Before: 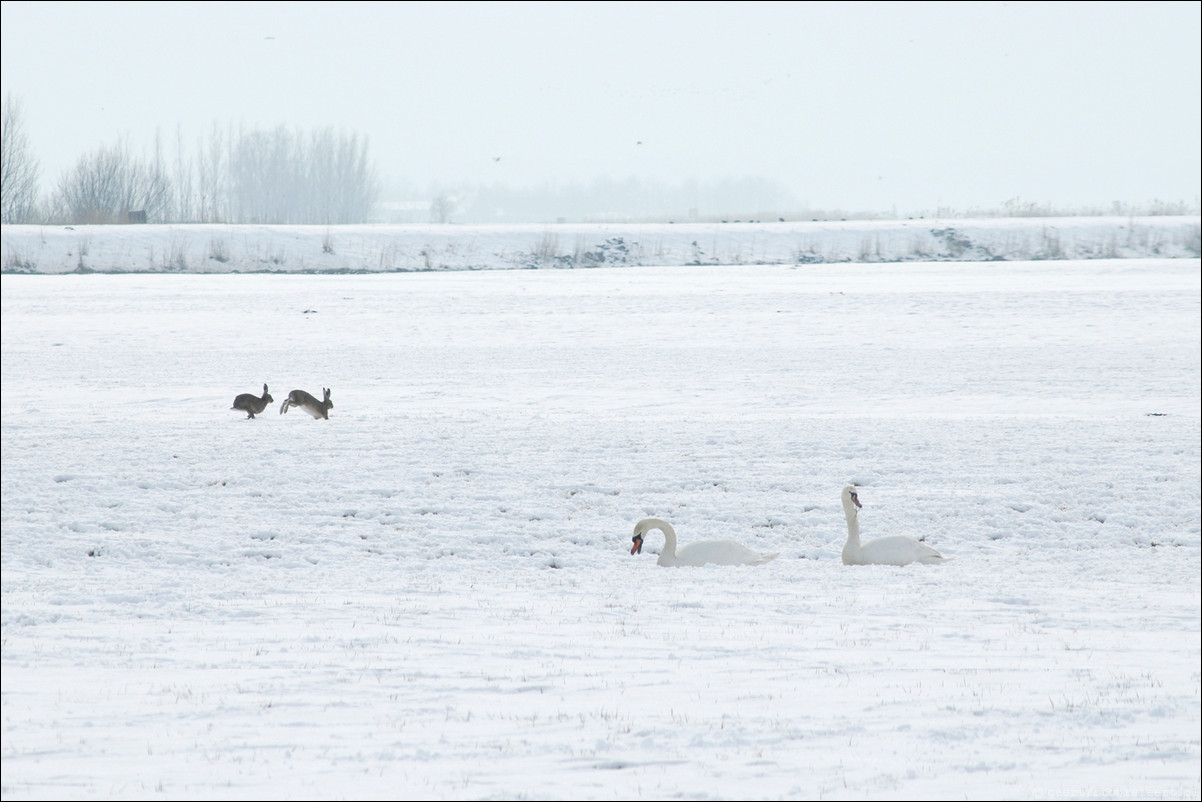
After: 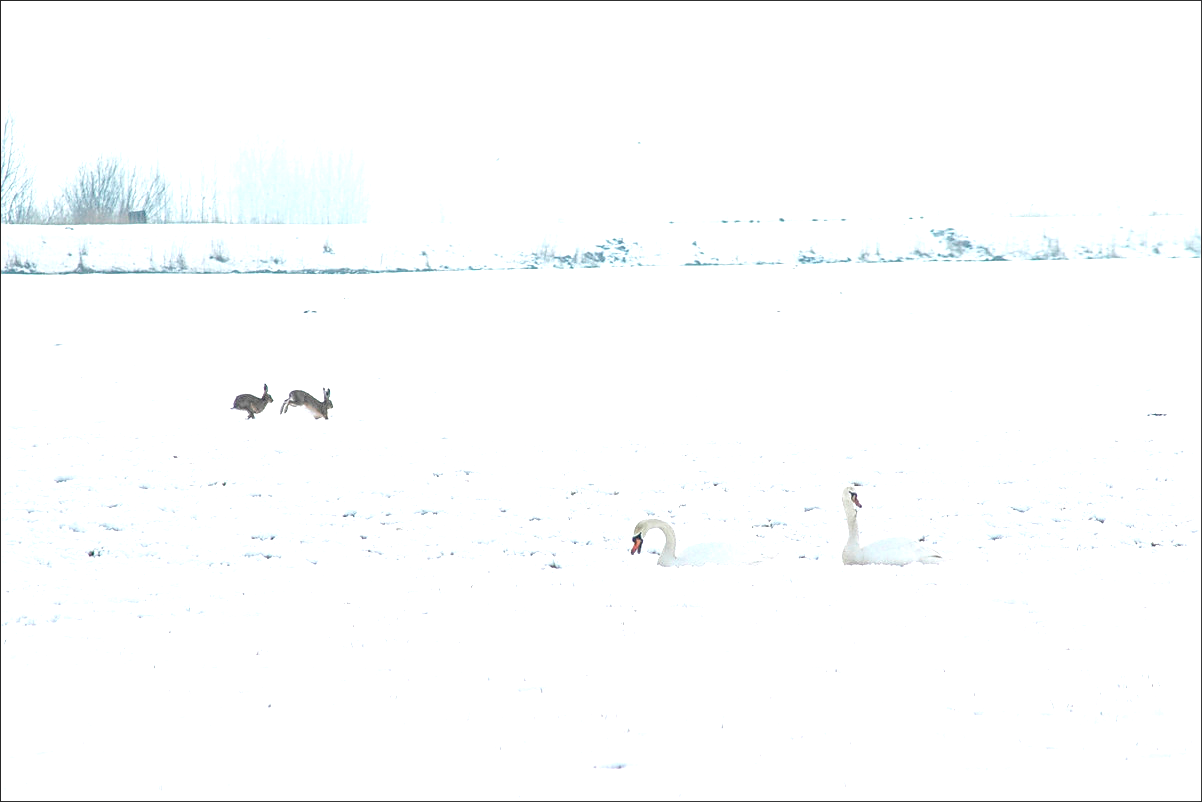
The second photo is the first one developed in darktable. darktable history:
sharpen: radius 1.913, amount 0.406, threshold 1.16
local contrast: highlights 61%, detail 143%, midtone range 0.431
exposure: black level correction 0, exposure 0.949 EV, compensate highlight preservation false
